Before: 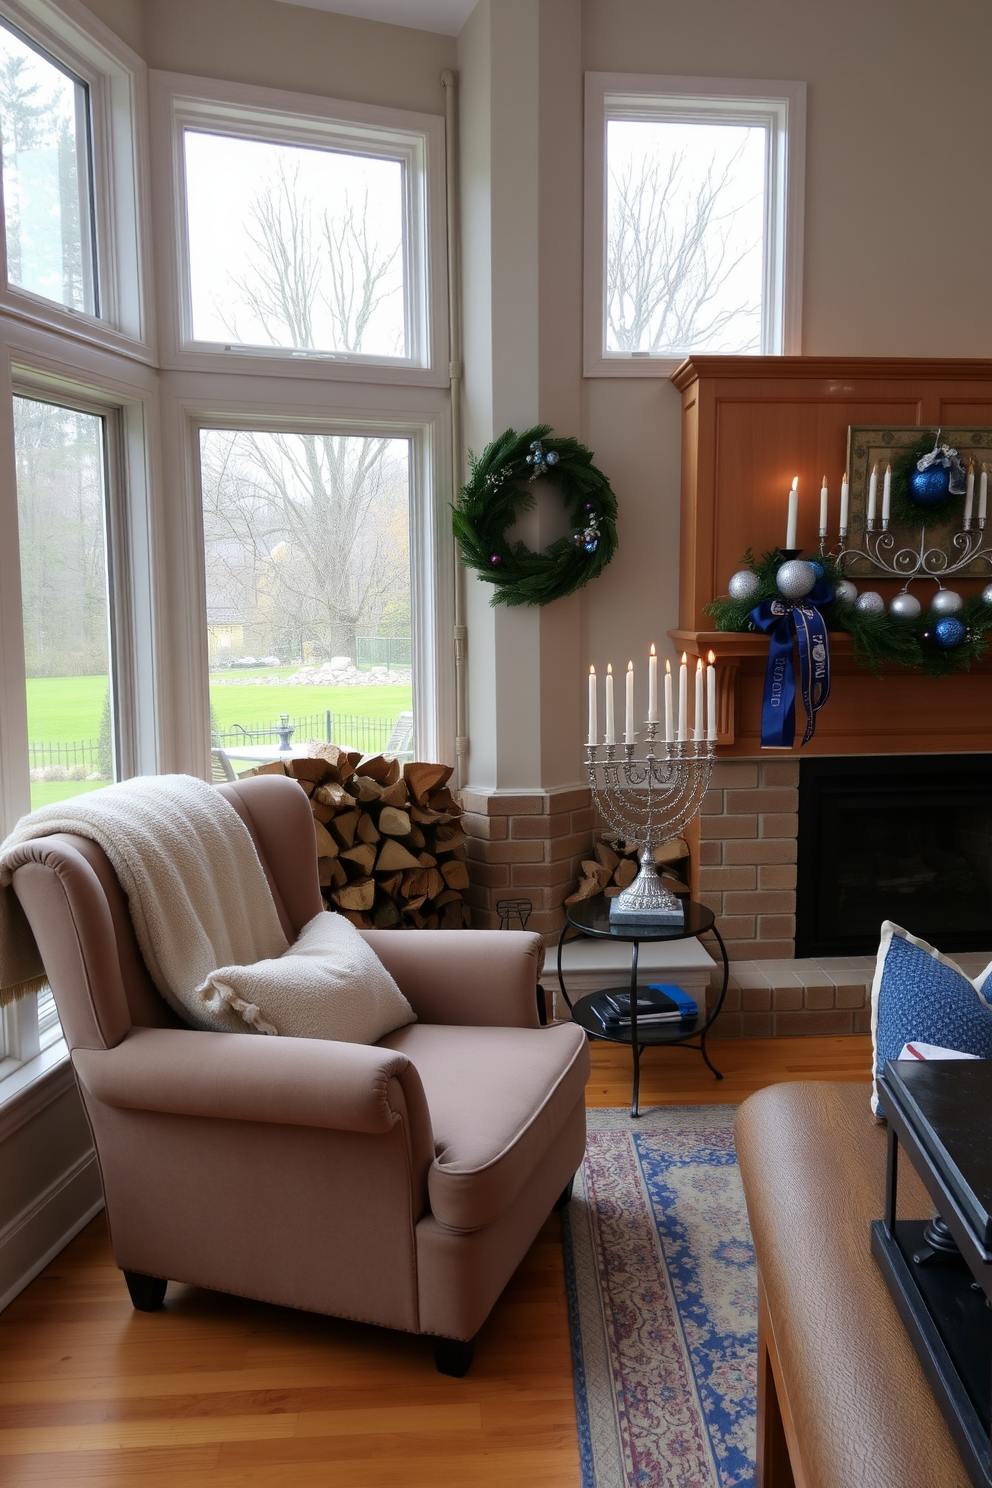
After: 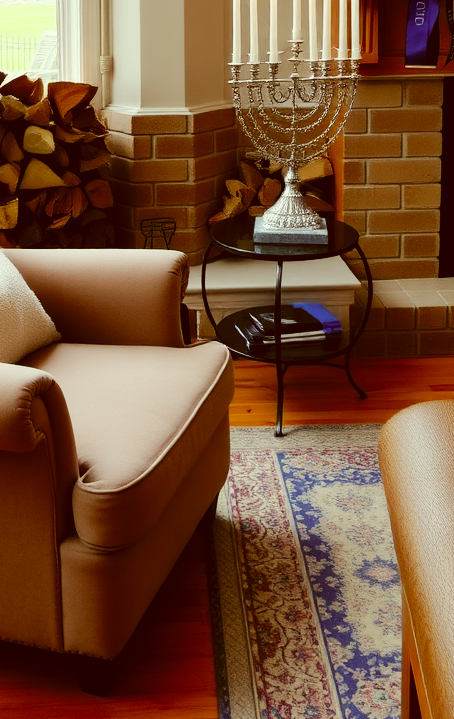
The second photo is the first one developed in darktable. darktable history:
color correction: highlights a* -5.94, highlights b* 9.48, shadows a* 10.12, shadows b* 23.94
crop: left 35.976%, top 45.819%, right 18.162%, bottom 5.807%
base curve: curves: ch0 [(0, 0) (0.036, 0.025) (0.121, 0.166) (0.206, 0.329) (0.605, 0.79) (1, 1)], preserve colors none
